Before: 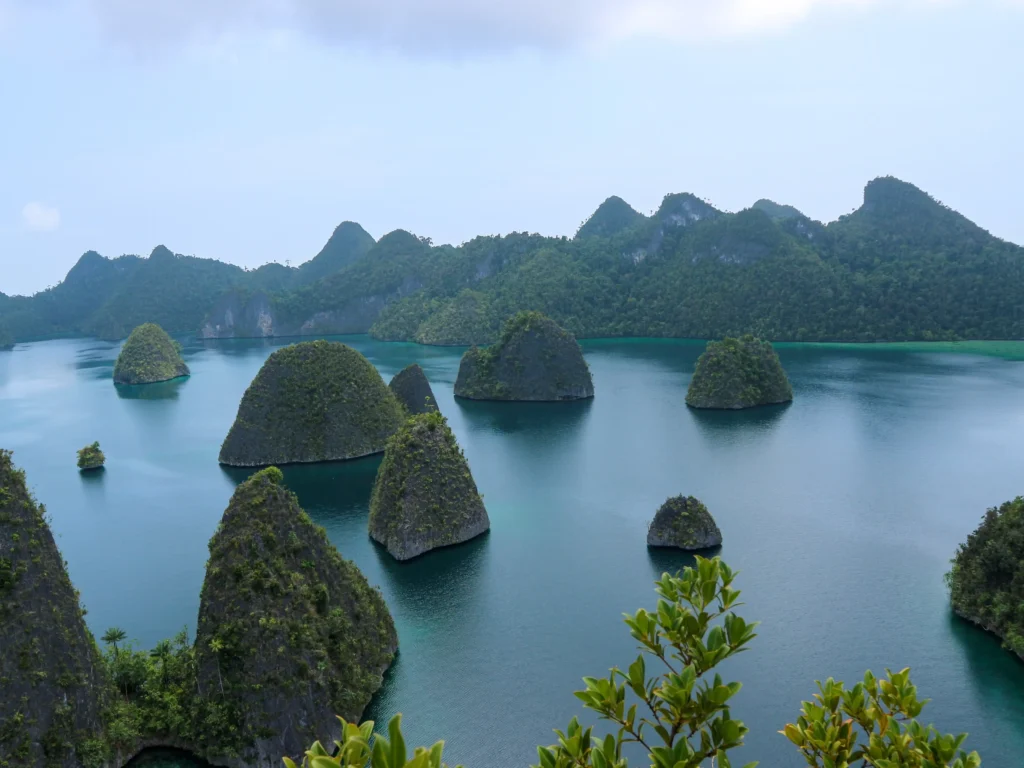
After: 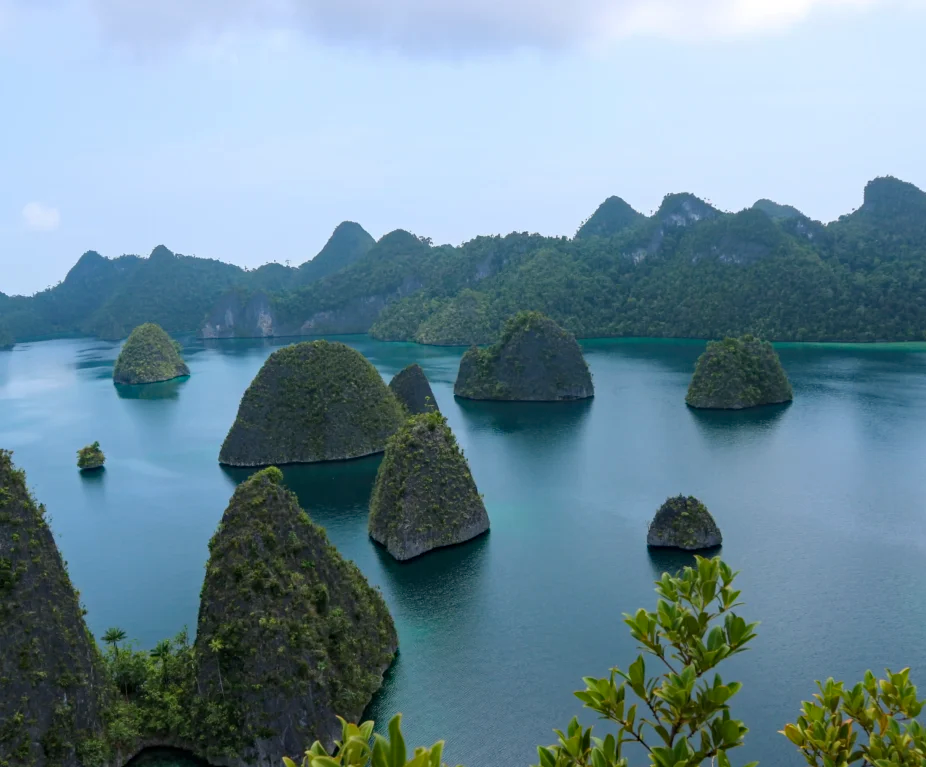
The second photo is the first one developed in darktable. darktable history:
haze removal: compatibility mode true, adaptive false
crop: right 9.509%, bottom 0.031%
